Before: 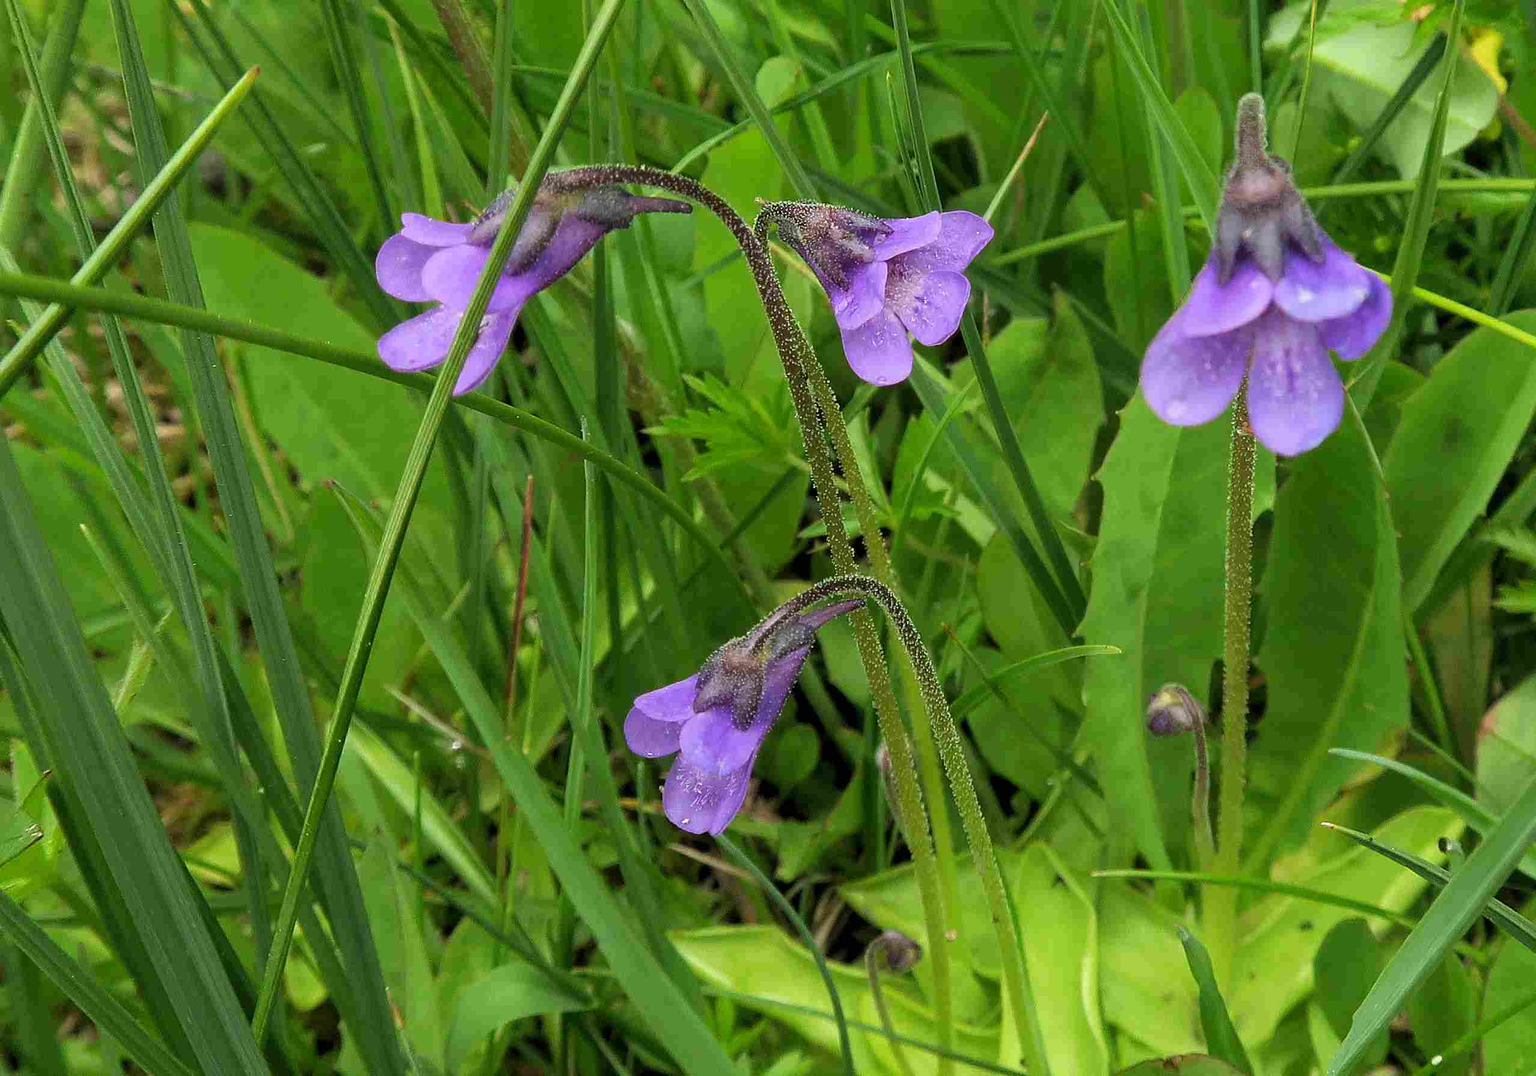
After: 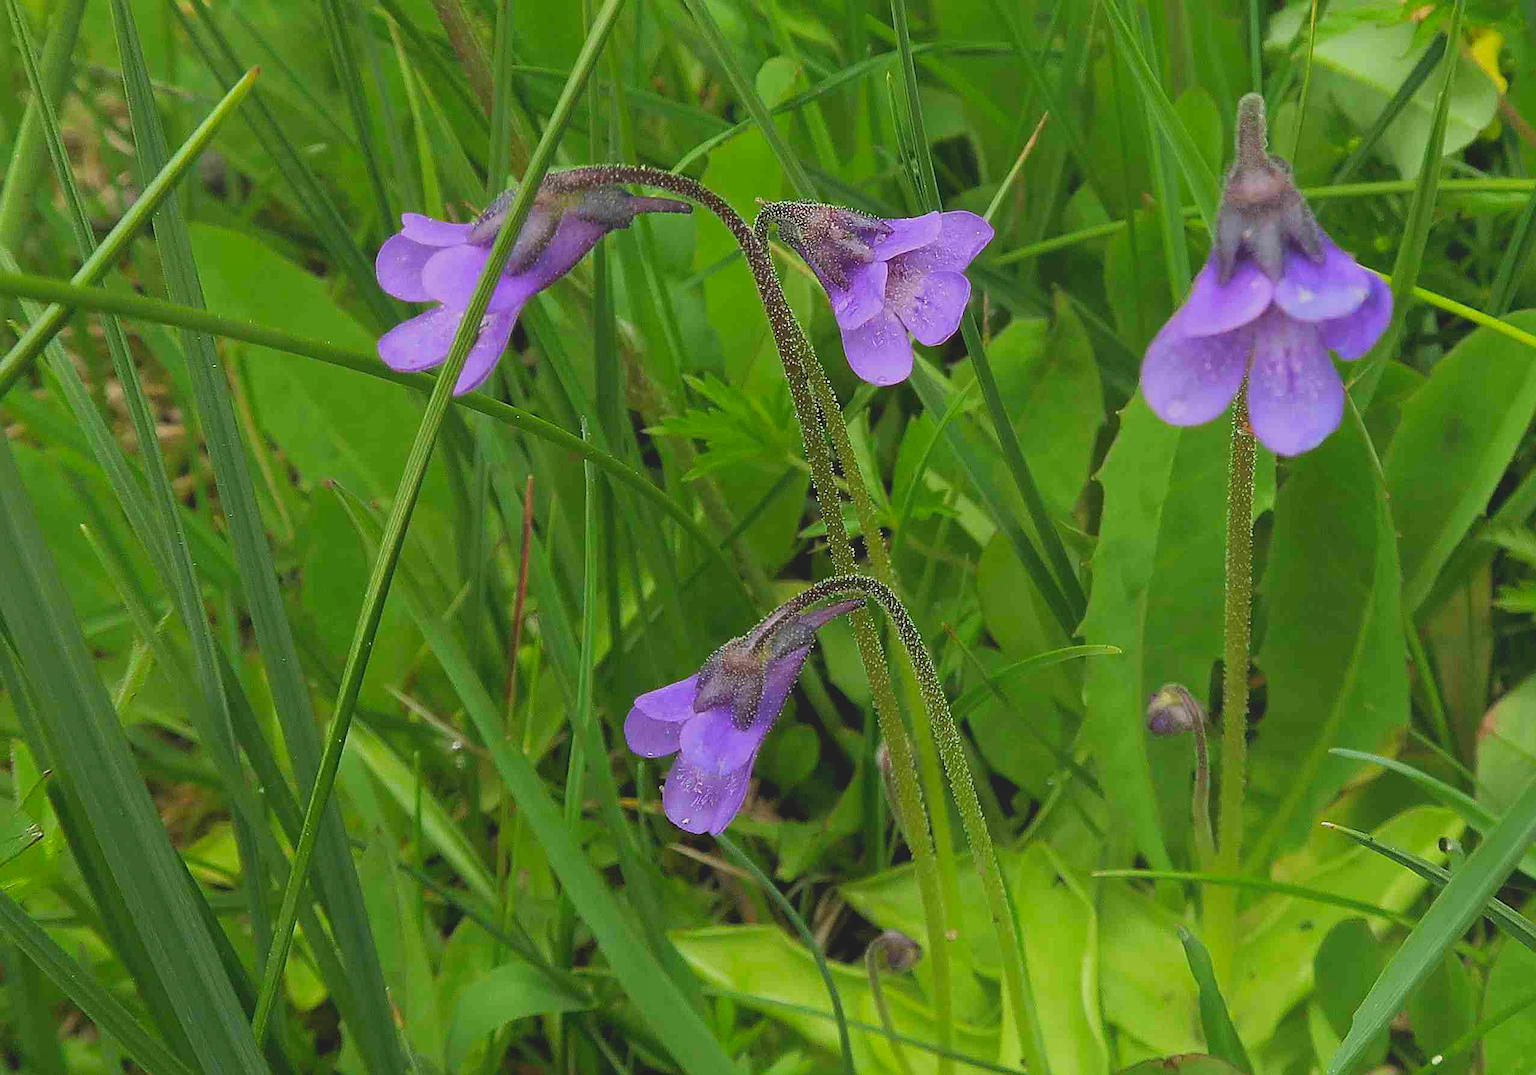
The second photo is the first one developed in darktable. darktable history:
local contrast: detail 69%
sharpen: on, module defaults
